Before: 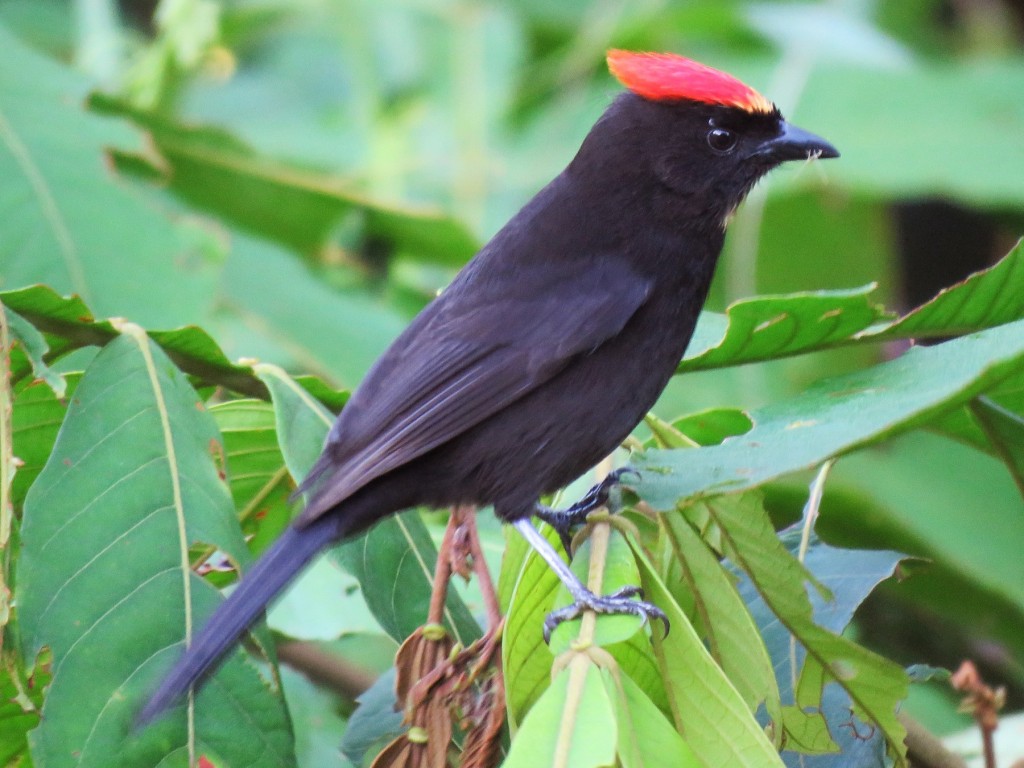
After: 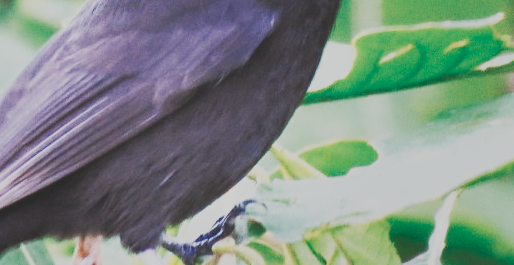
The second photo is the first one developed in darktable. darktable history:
crop: left 36.587%, top 35.129%, right 13.181%, bottom 30.361%
exposure: exposure 0.518 EV, compensate highlight preservation false
shadows and highlights: shadows 52.49, soften with gaussian
contrast brightness saturation: contrast 0.144, brightness 0.219
color zones: curves: ch0 [(0, 0.5) (0.125, 0.4) (0.25, 0.5) (0.375, 0.4) (0.5, 0.4) (0.625, 0.35) (0.75, 0.35) (0.875, 0.5)]; ch1 [(0, 0.35) (0.125, 0.45) (0.25, 0.35) (0.375, 0.35) (0.5, 0.35) (0.625, 0.35) (0.75, 0.45) (0.875, 0.35)]; ch2 [(0, 0.6) (0.125, 0.5) (0.25, 0.5) (0.375, 0.6) (0.5, 0.6) (0.625, 0.5) (0.75, 0.5) (0.875, 0.5)]
tone curve: curves: ch0 [(0, 0.148) (0.191, 0.225) (0.39, 0.373) (0.669, 0.716) (0.847, 0.818) (1, 0.839)], preserve colors none
